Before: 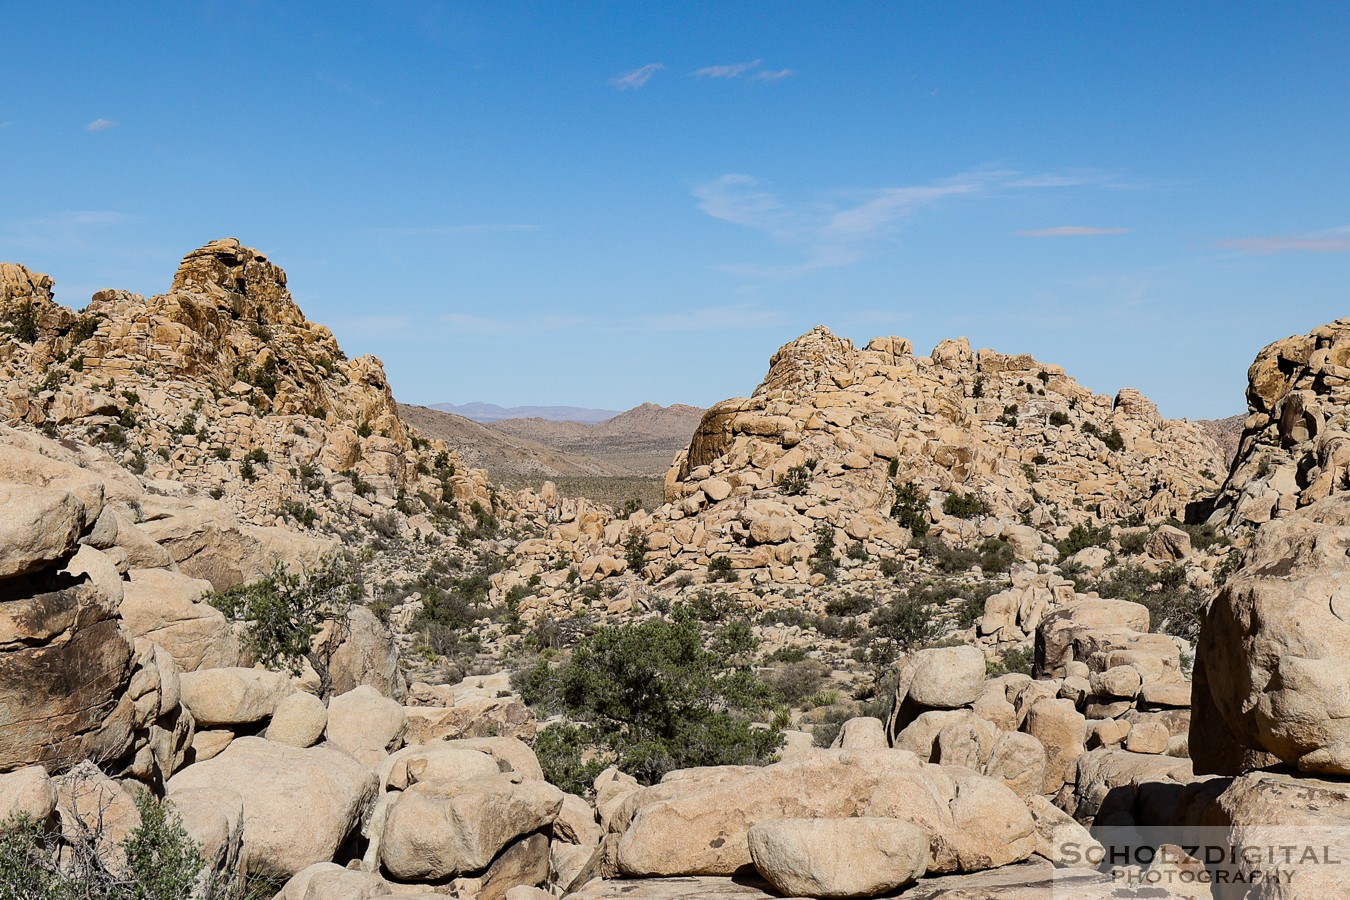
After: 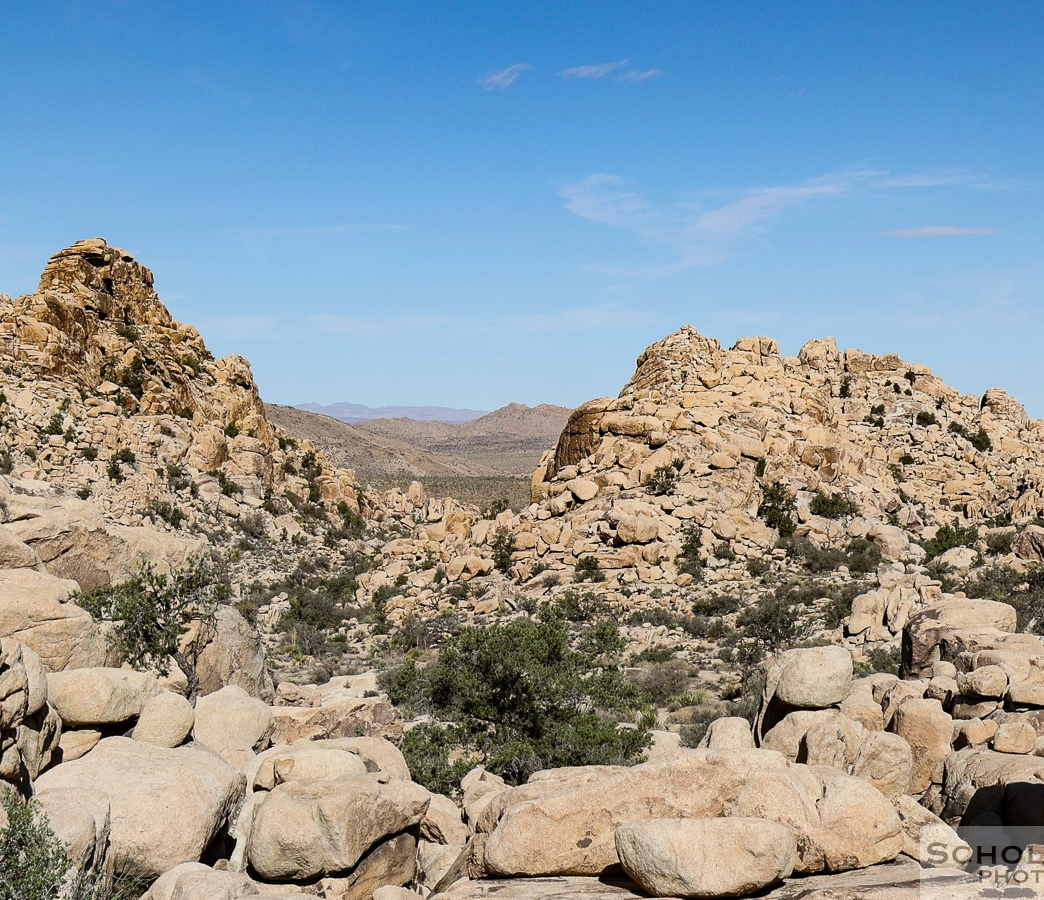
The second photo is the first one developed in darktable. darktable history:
shadows and highlights: shadows 0.945, highlights 38.62
crop: left 9.862%, right 12.765%
